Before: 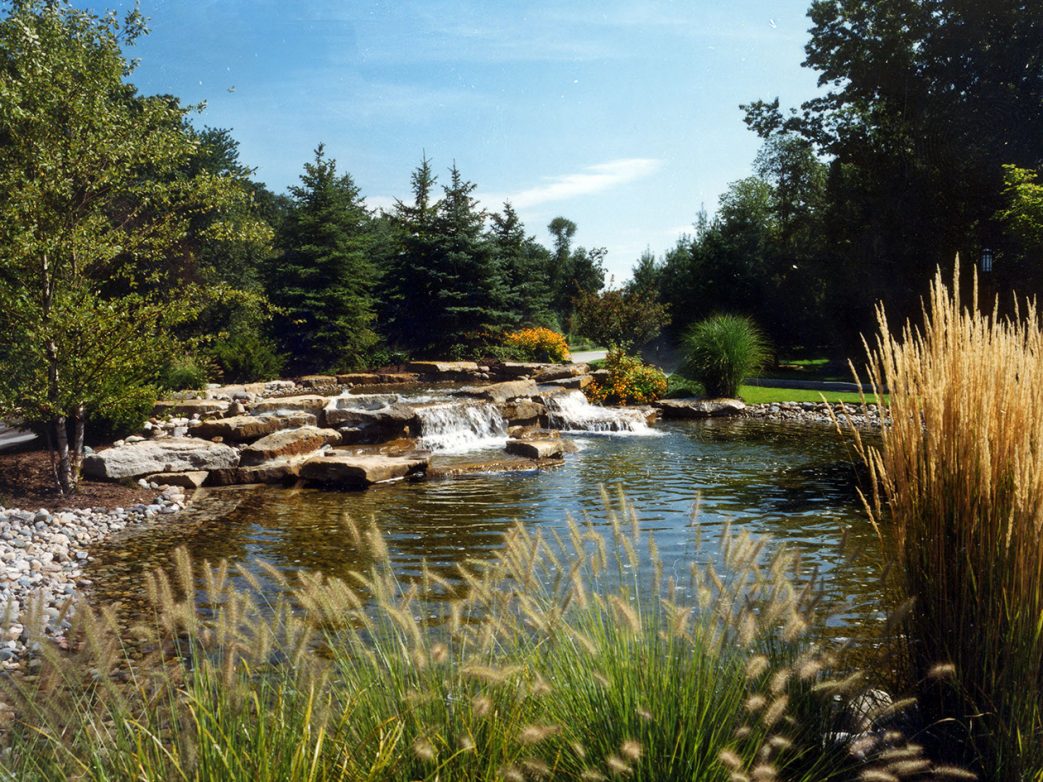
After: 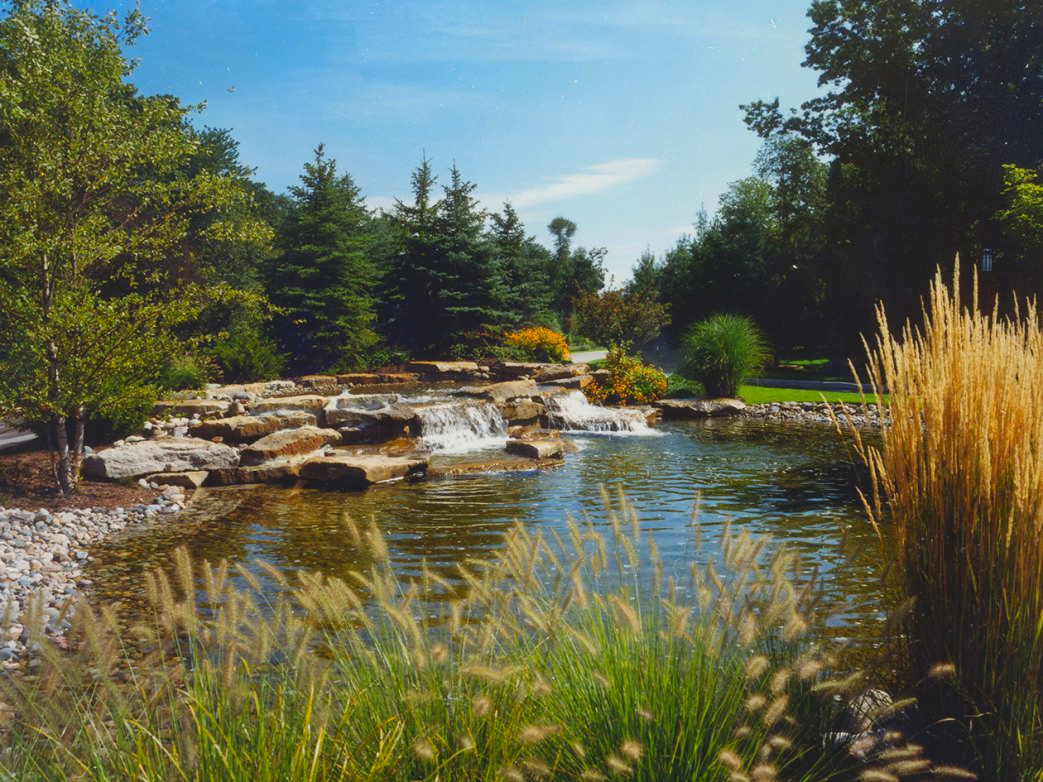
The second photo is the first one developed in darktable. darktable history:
contrast brightness saturation: contrast -0.202, saturation 0.187
